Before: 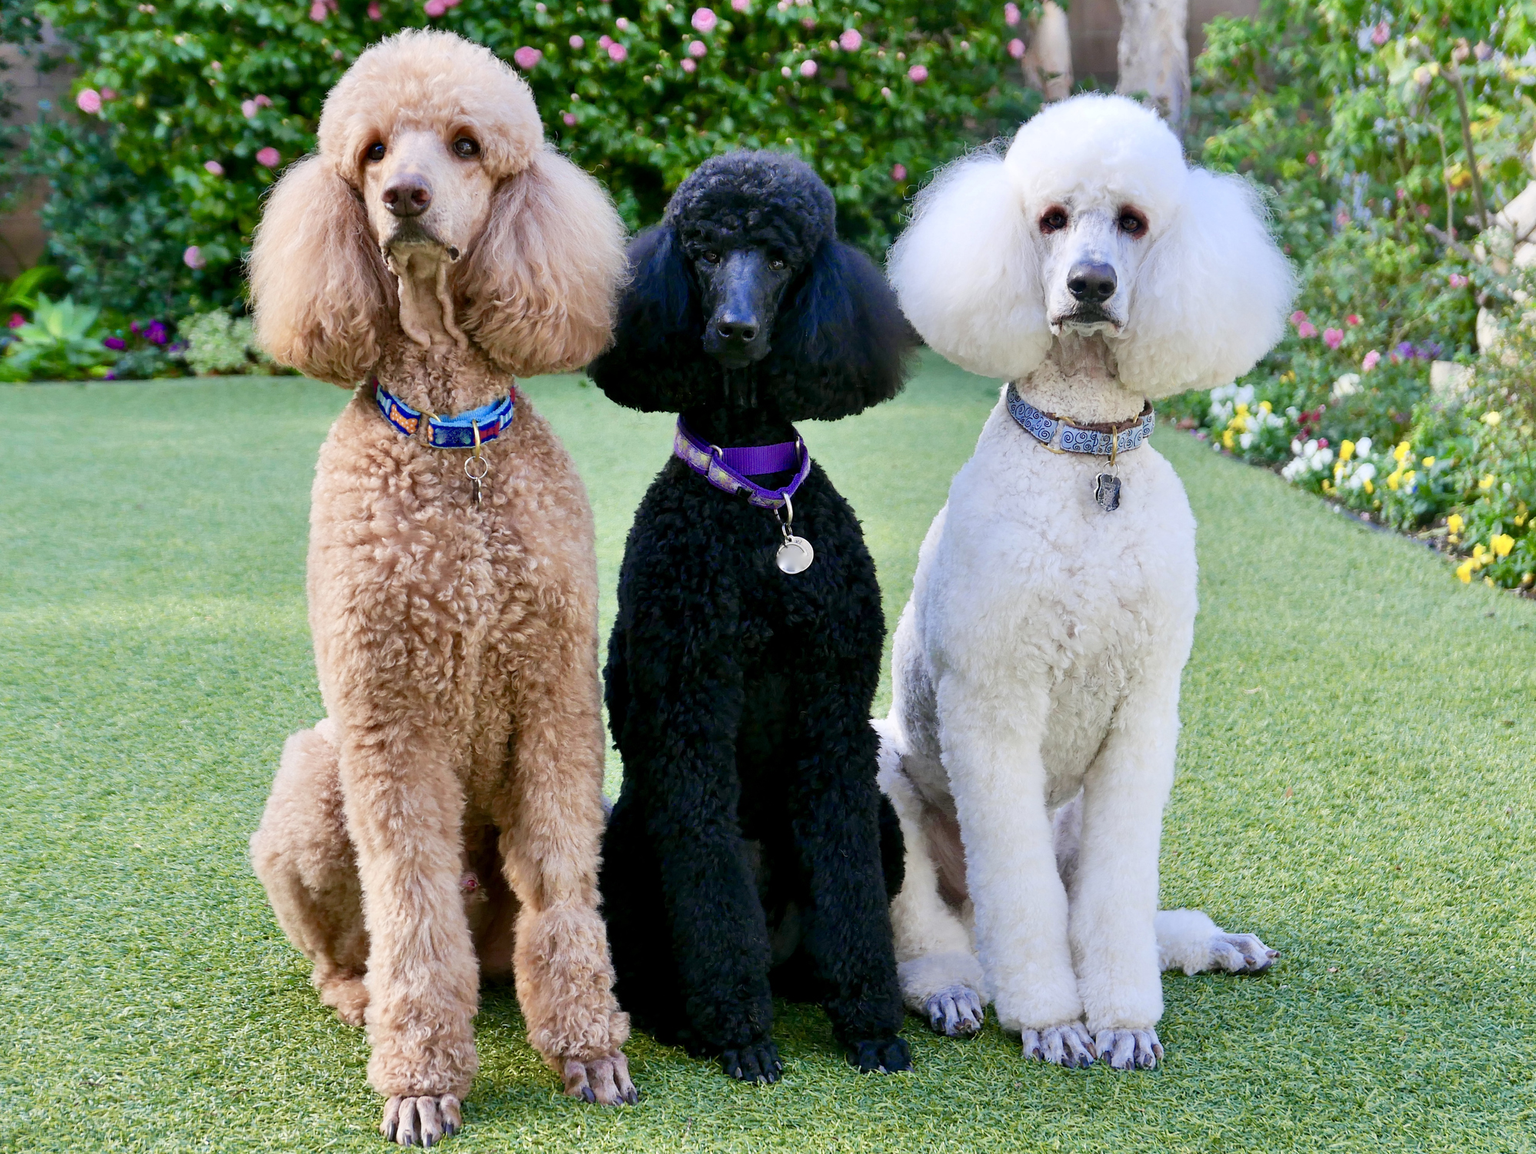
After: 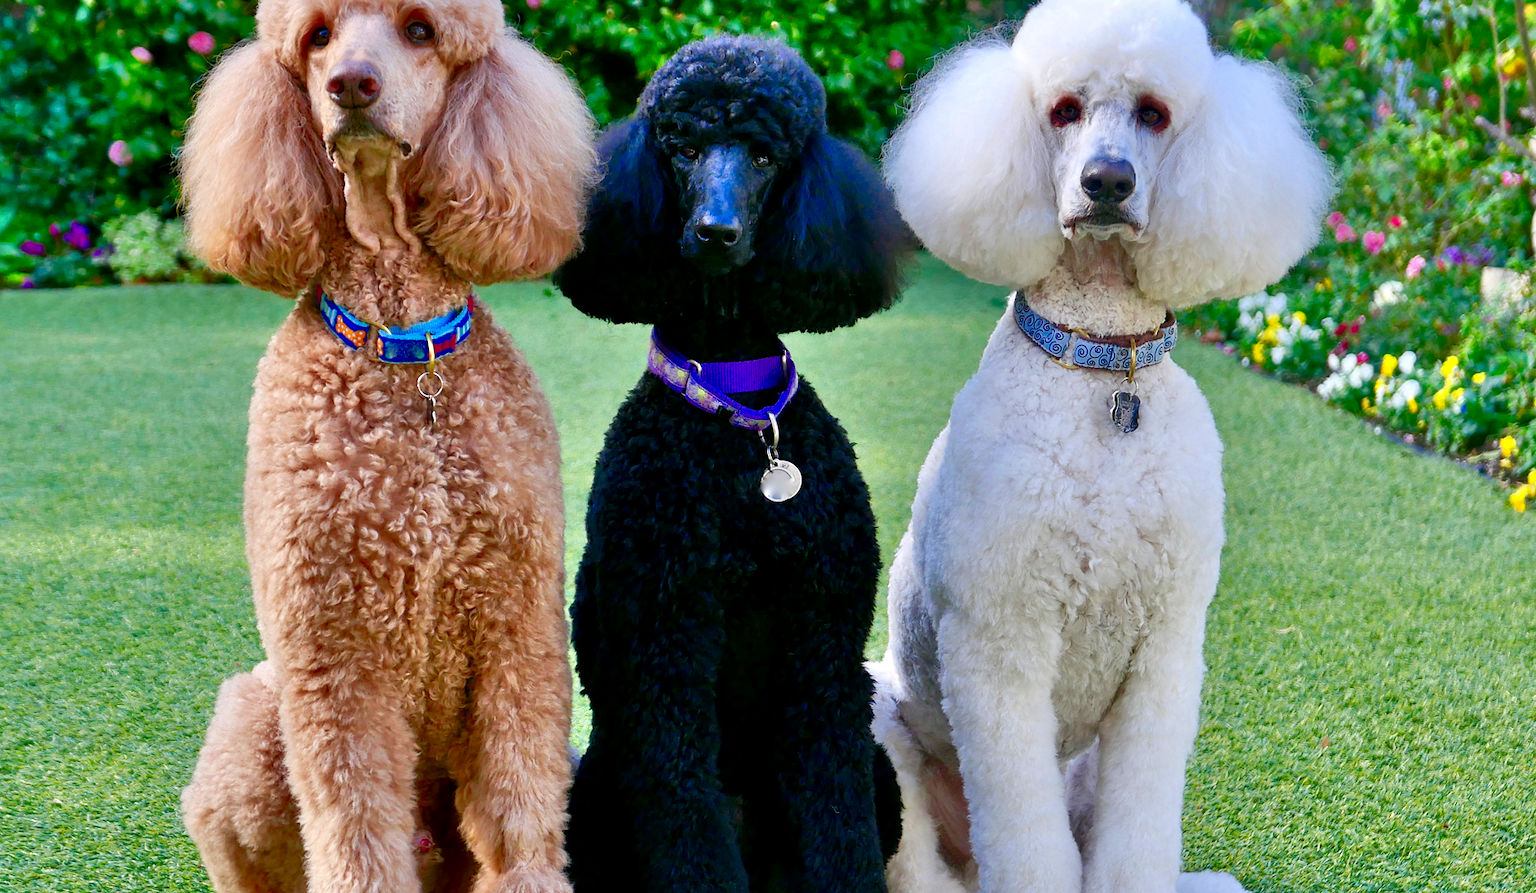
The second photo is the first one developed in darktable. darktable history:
crop: left 5.596%, top 10.314%, right 3.534%, bottom 19.395%
tone equalizer: -7 EV 0.15 EV, -6 EV 0.6 EV, -5 EV 1.15 EV, -4 EV 1.33 EV, -3 EV 1.15 EV, -2 EV 0.6 EV, -1 EV 0.15 EV, mask exposure compensation -0.5 EV
contrast brightness saturation: brightness -0.25, saturation 0.2
